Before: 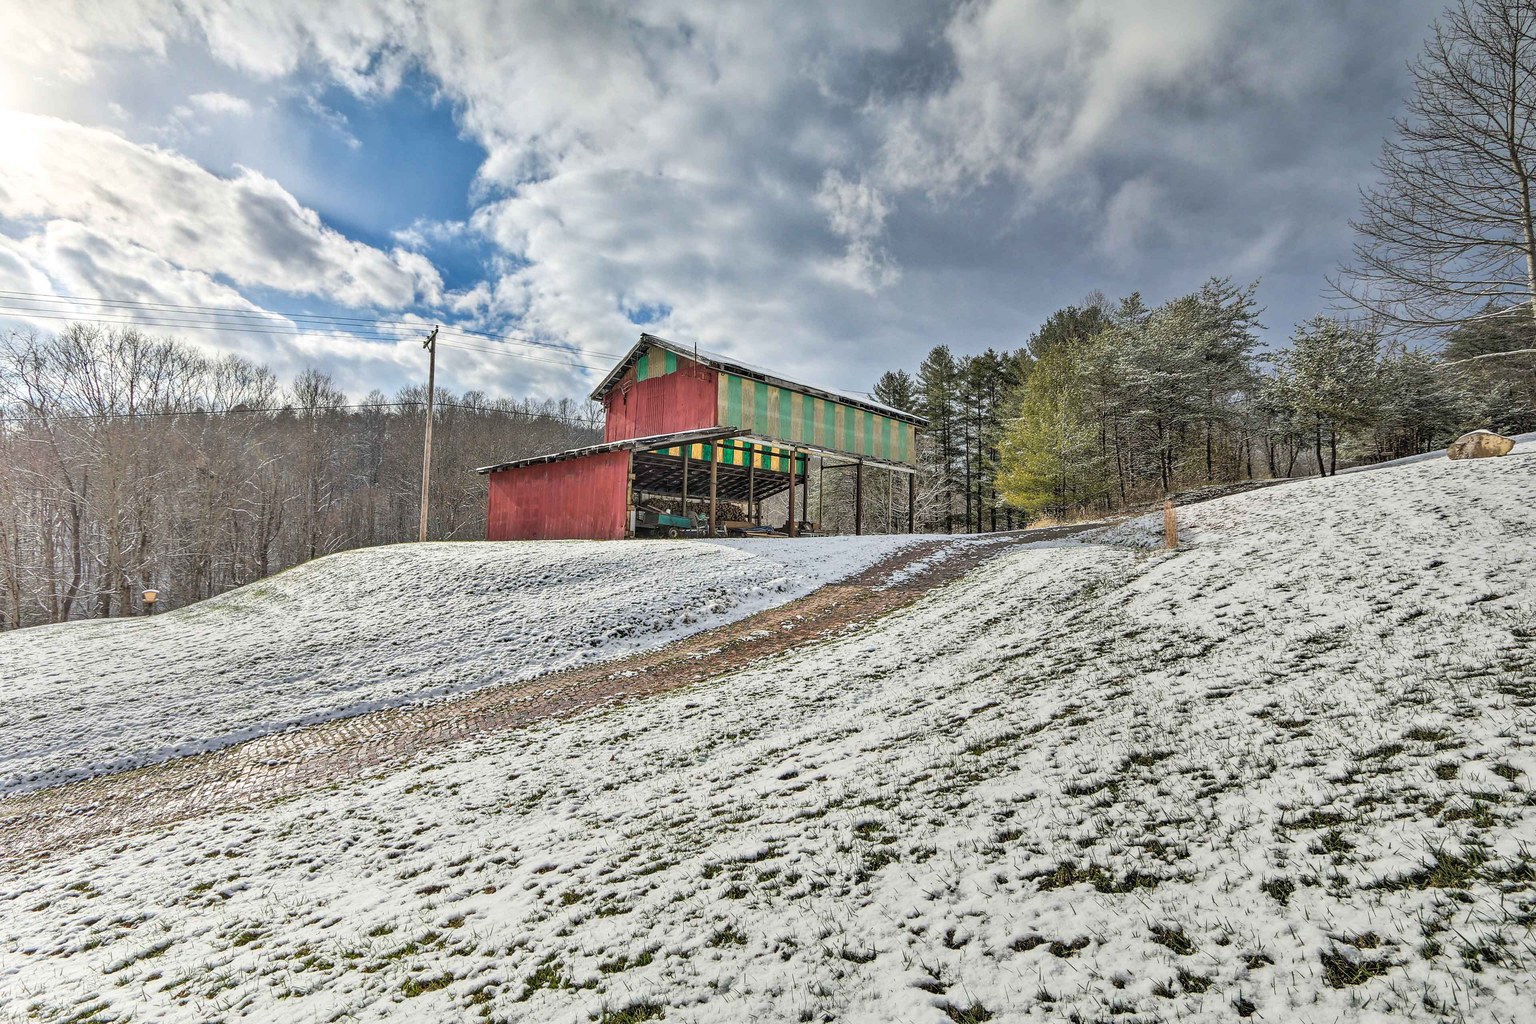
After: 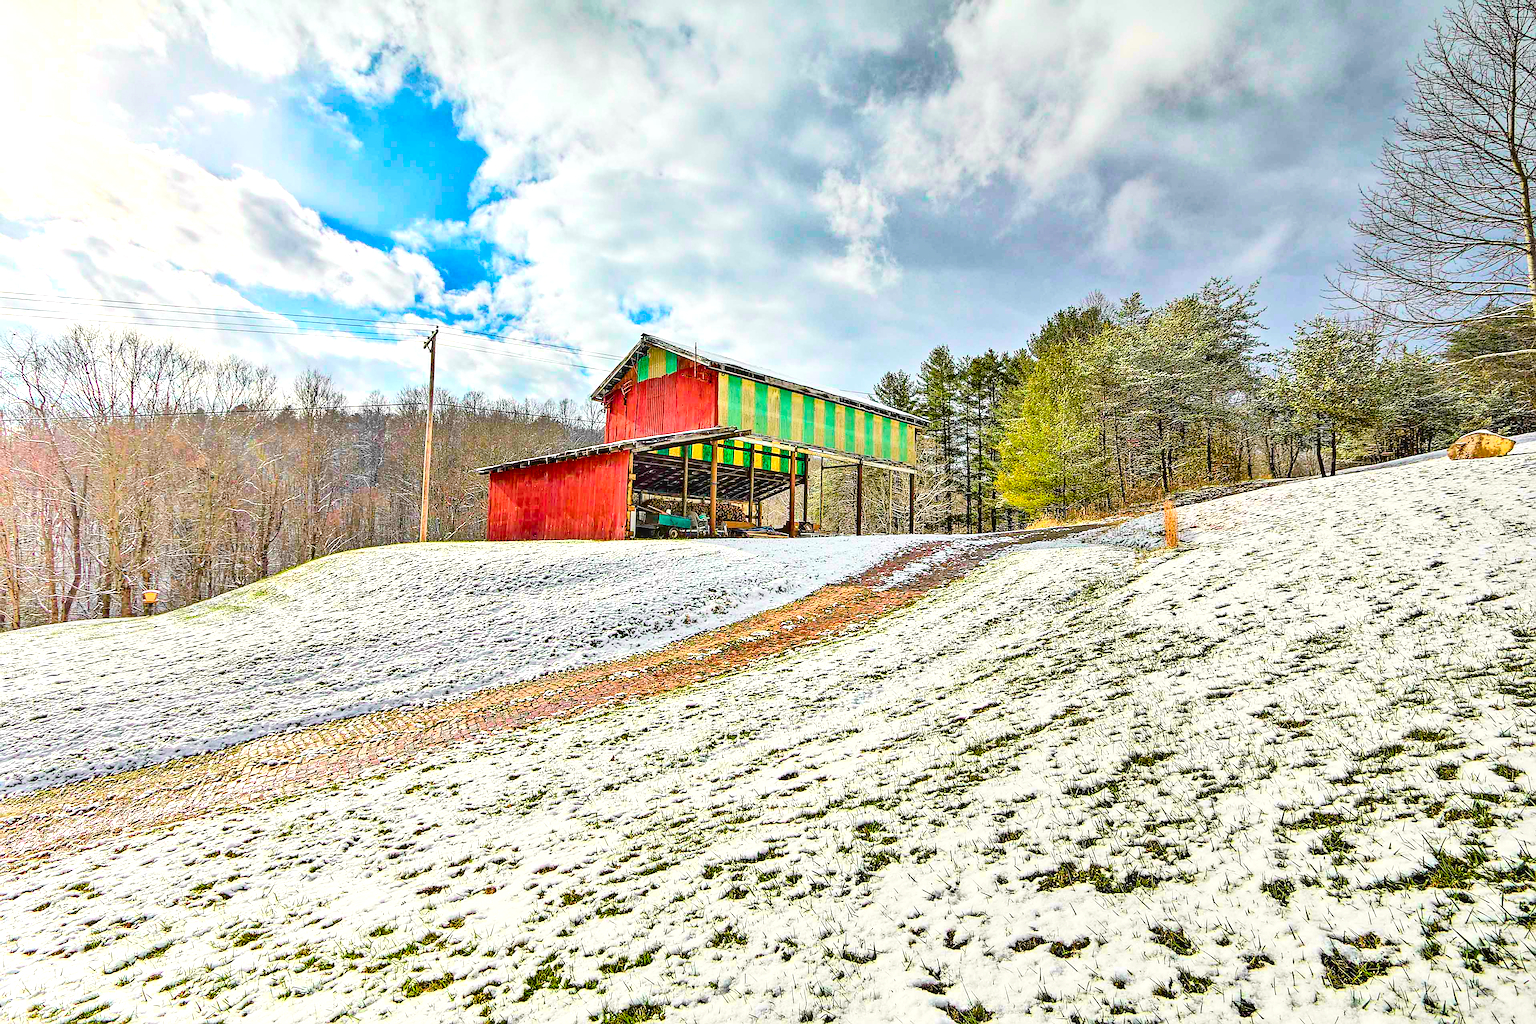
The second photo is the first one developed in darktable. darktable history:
tone curve: curves: ch0 [(0, 0.014) (0.17, 0.099) (0.392, 0.438) (0.725, 0.828) (0.872, 0.918) (1, 0.981)]; ch1 [(0, 0) (0.402, 0.36) (0.489, 0.491) (0.5, 0.503) (0.515, 0.52) (0.545, 0.574) (0.615, 0.662) (0.701, 0.725) (1, 1)]; ch2 [(0, 0) (0.42, 0.458) (0.485, 0.499) (0.503, 0.503) (0.531, 0.542) (0.561, 0.594) (0.644, 0.694) (0.717, 0.753) (1, 0.991)], color space Lab, independent channels
sharpen: amount 0.6
color balance rgb: linear chroma grading › global chroma 25%, perceptual saturation grading › global saturation 45%, perceptual saturation grading › highlights -50%, perceptual saturation grading › shadows 30%, perceptual brilliance grading › global brilliance 18%, global vibrance 40%
